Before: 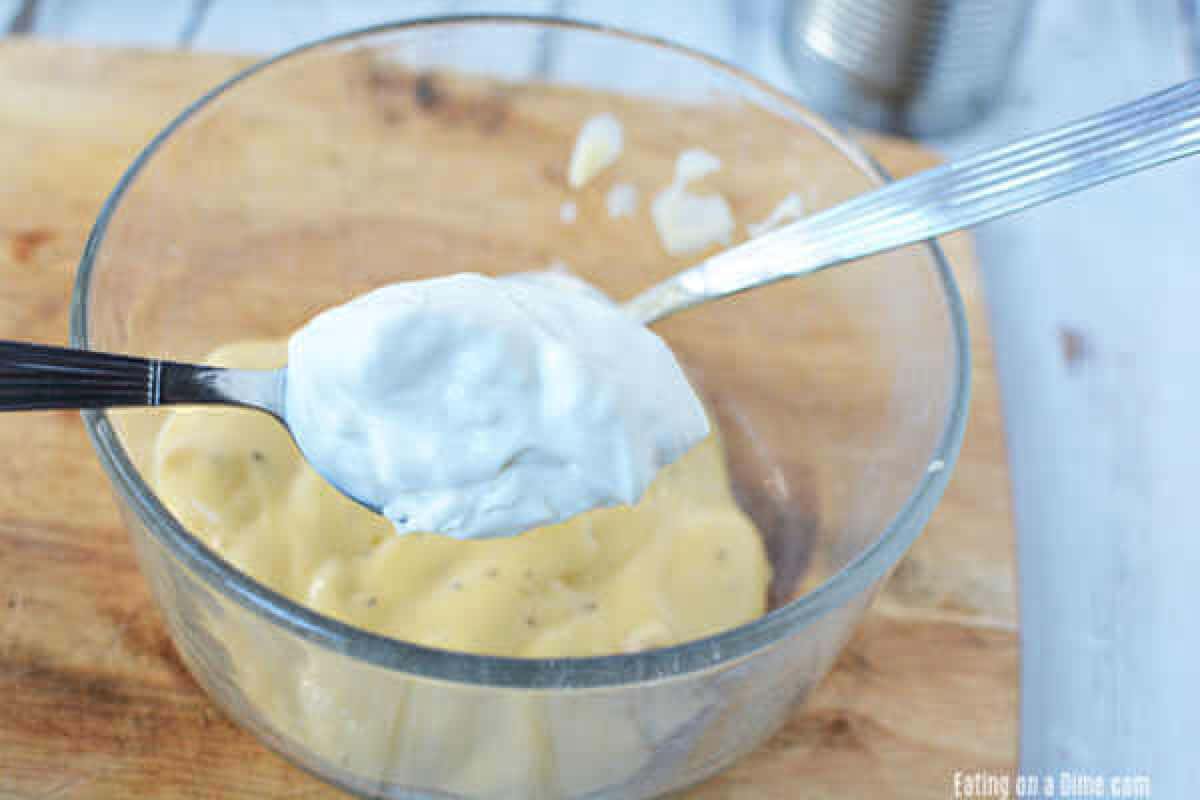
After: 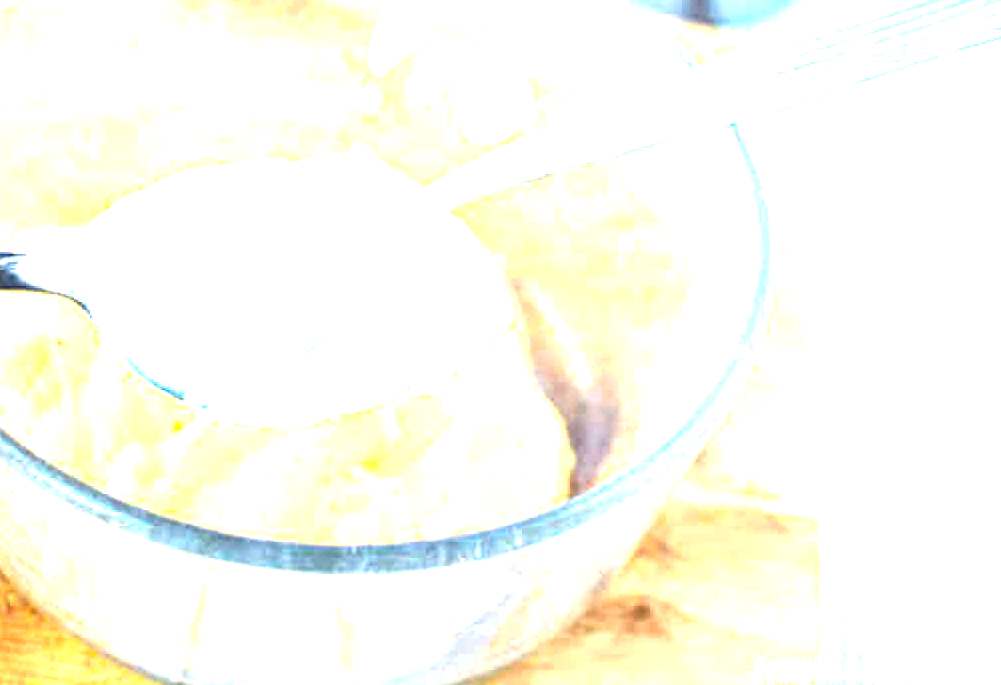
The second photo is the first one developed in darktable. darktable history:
crop: left 16.534%, top 14.353%
exposure: exposure 1.481 EV, compensate highlight preservation false
color balance rgb: perceptual saturation grading › global saturation -0.024%, perceptual brilliance grading › global brilliance 14.754%, perceptual brilliance grading › shadows -35.048%, global vibrance 45.812%
